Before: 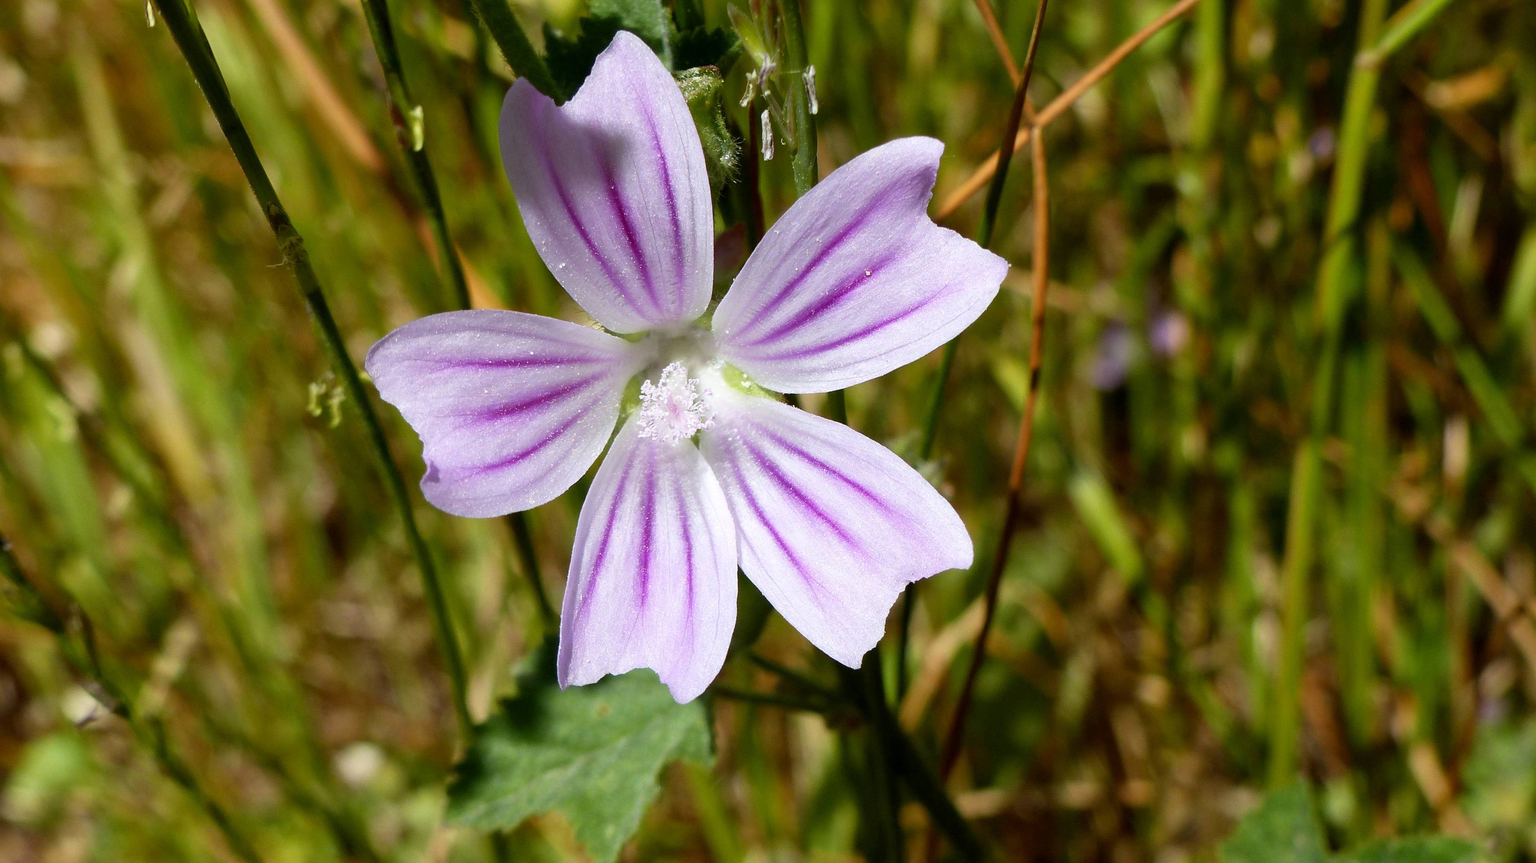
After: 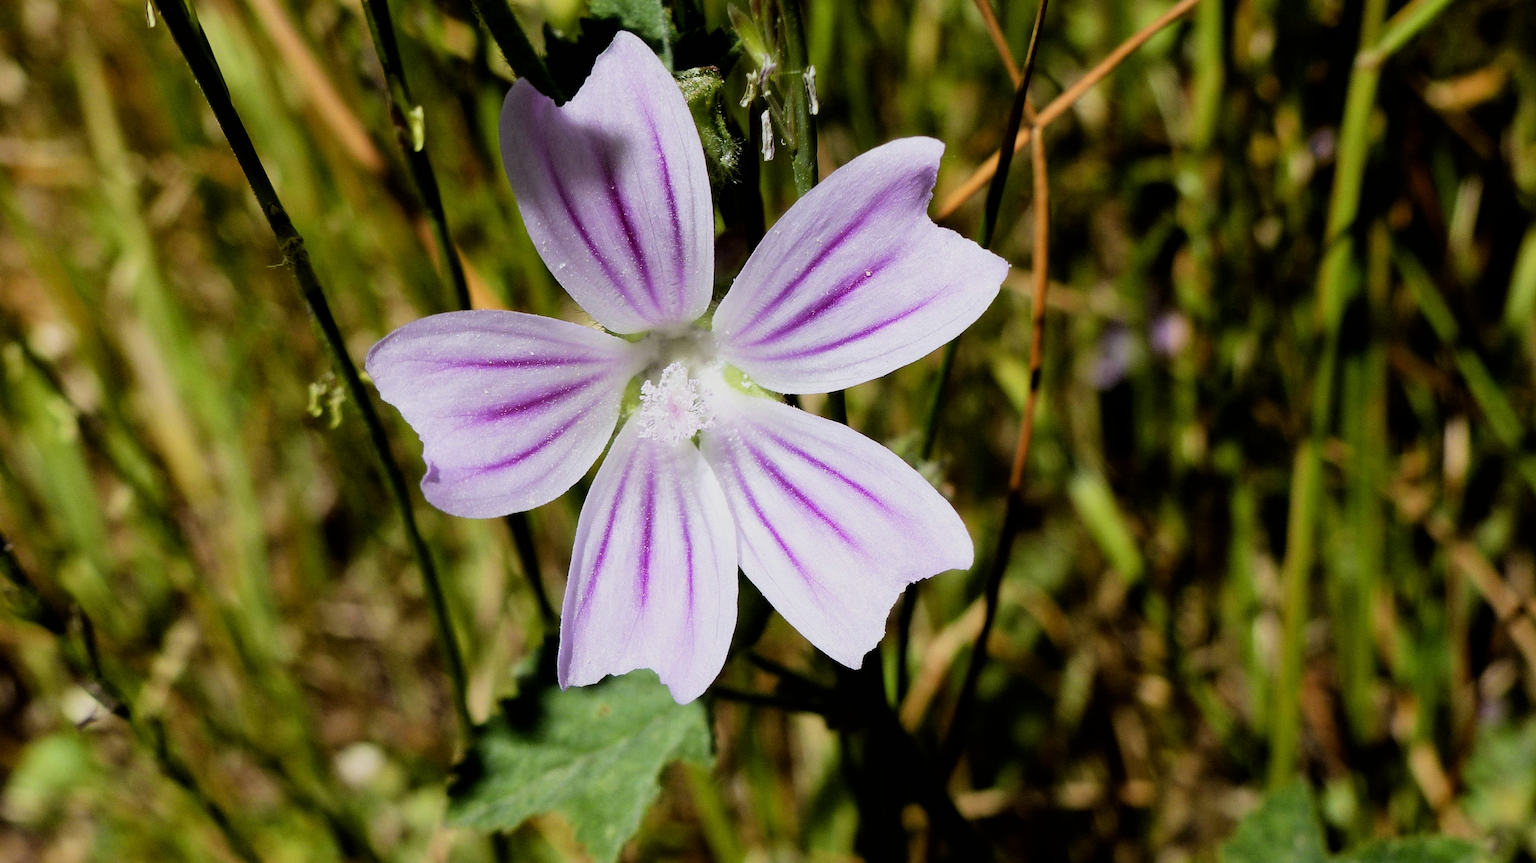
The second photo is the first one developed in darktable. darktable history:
filmic rgb: black relative exposure -5.06 EV, white relative exposure 3.99 EV, hardness 2.88, contrast 1.297, highlights saturation mix -30.97%
